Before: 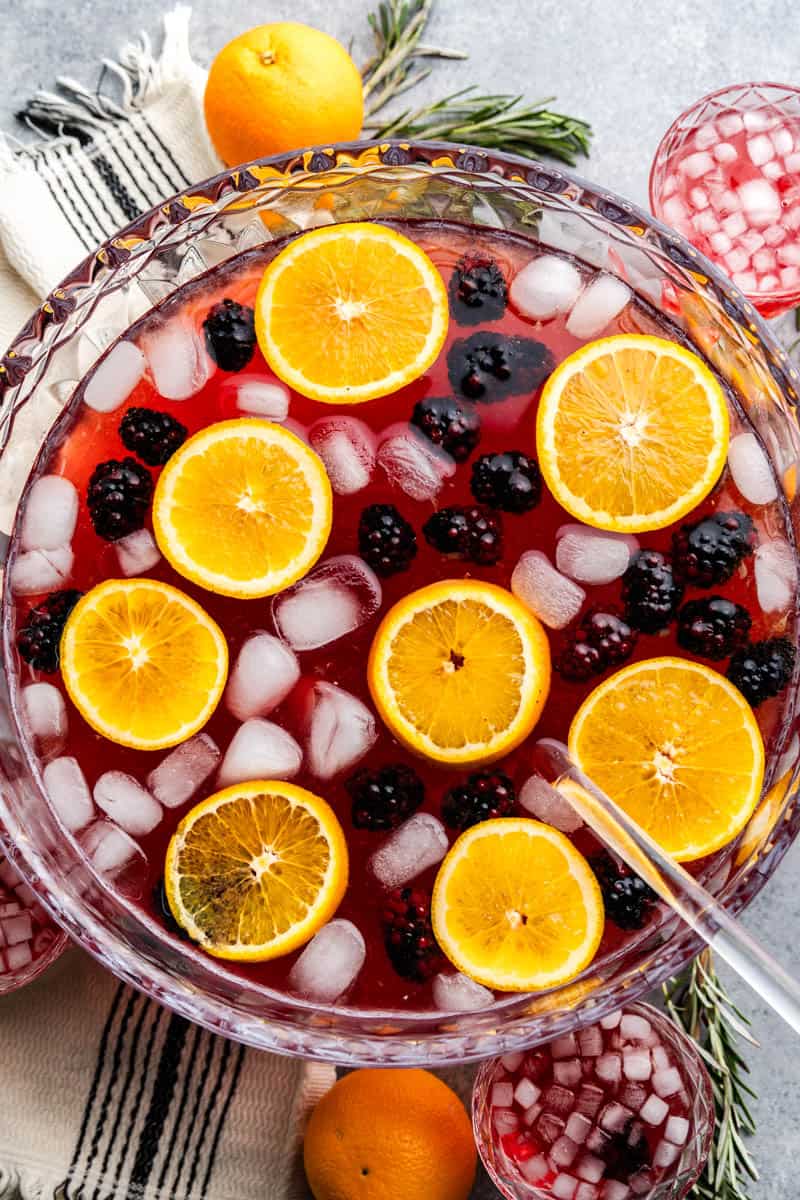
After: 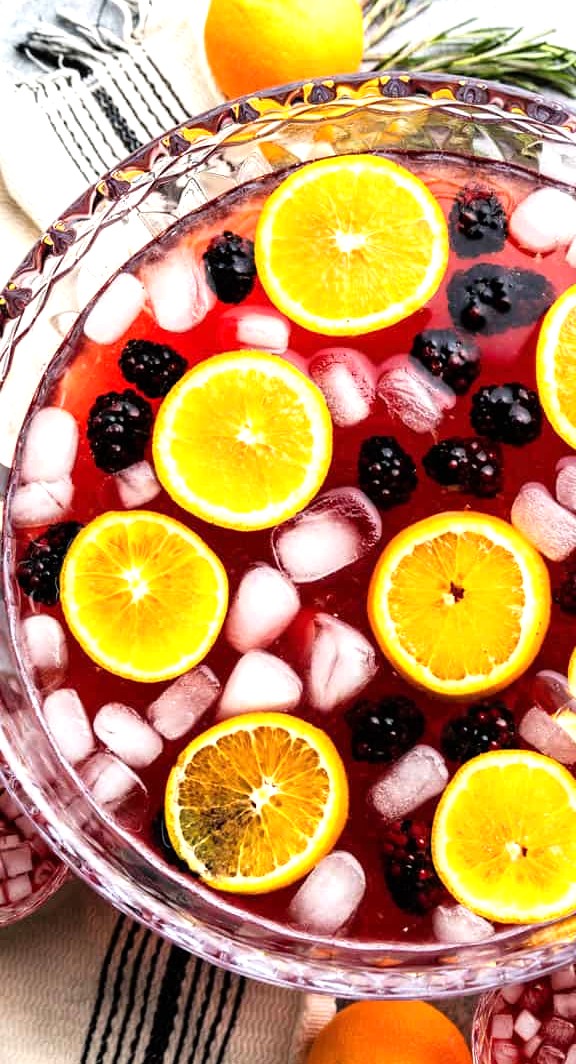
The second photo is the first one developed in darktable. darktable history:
crop: top 5.741%, right 27.884%, bottom 5.527%
tone equalizer: -8 EV -0.769 EV, -7 EV -0.675 EV, -6 EV -0.627 EV, -5 EV -0.398 EV, -3 EV 0.404 EV, -2 EV 0.6 EV, -1 EV 0.678 EV, +0 EV 0.736 EV
